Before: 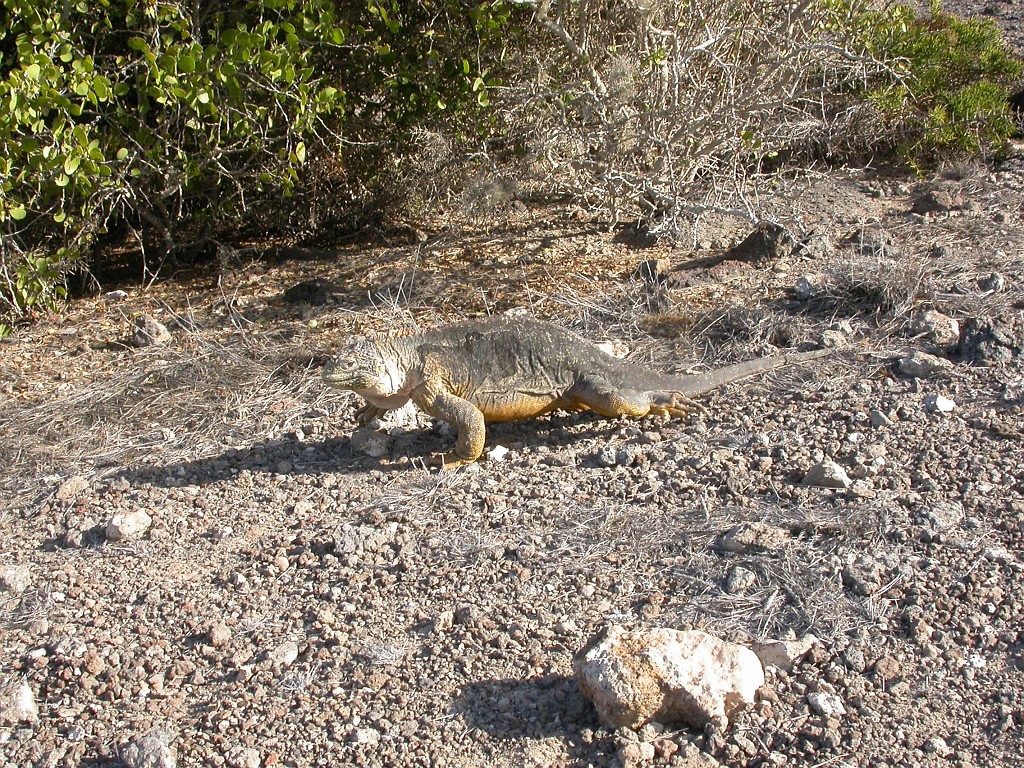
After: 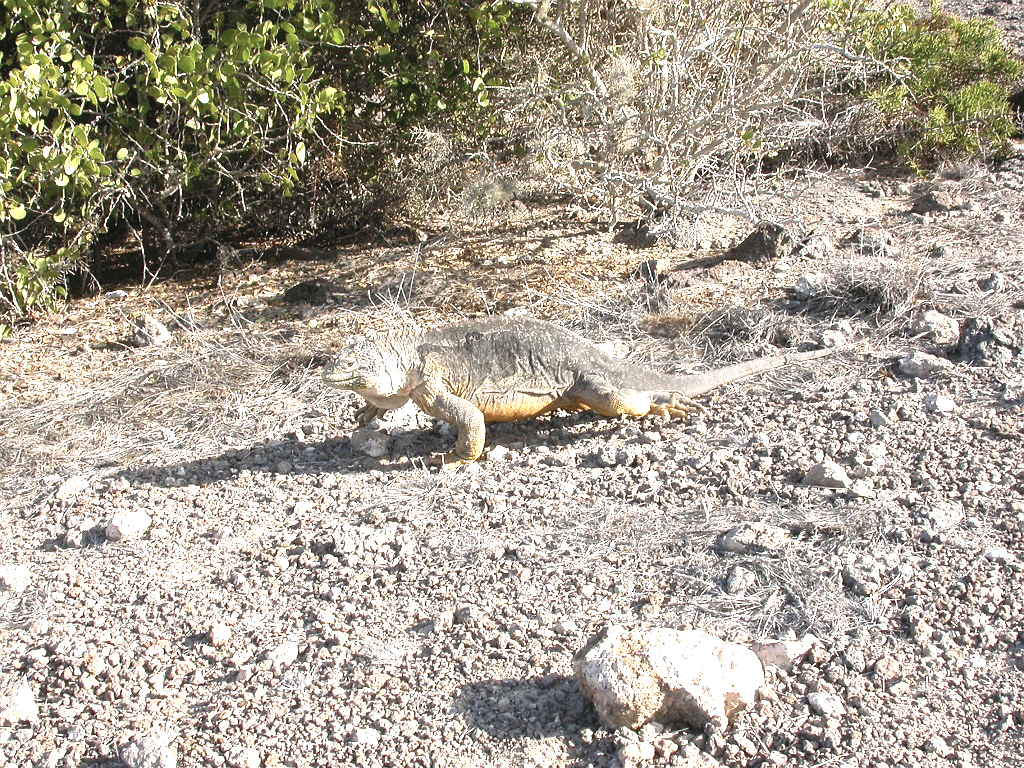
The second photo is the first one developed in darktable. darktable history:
exposure: black level correction -0.002, exposure 1.115 EV, compensate highlight preservation false
contrast brightness saturation: contrast 0.06, brightness -0.01, saturation -0.23
